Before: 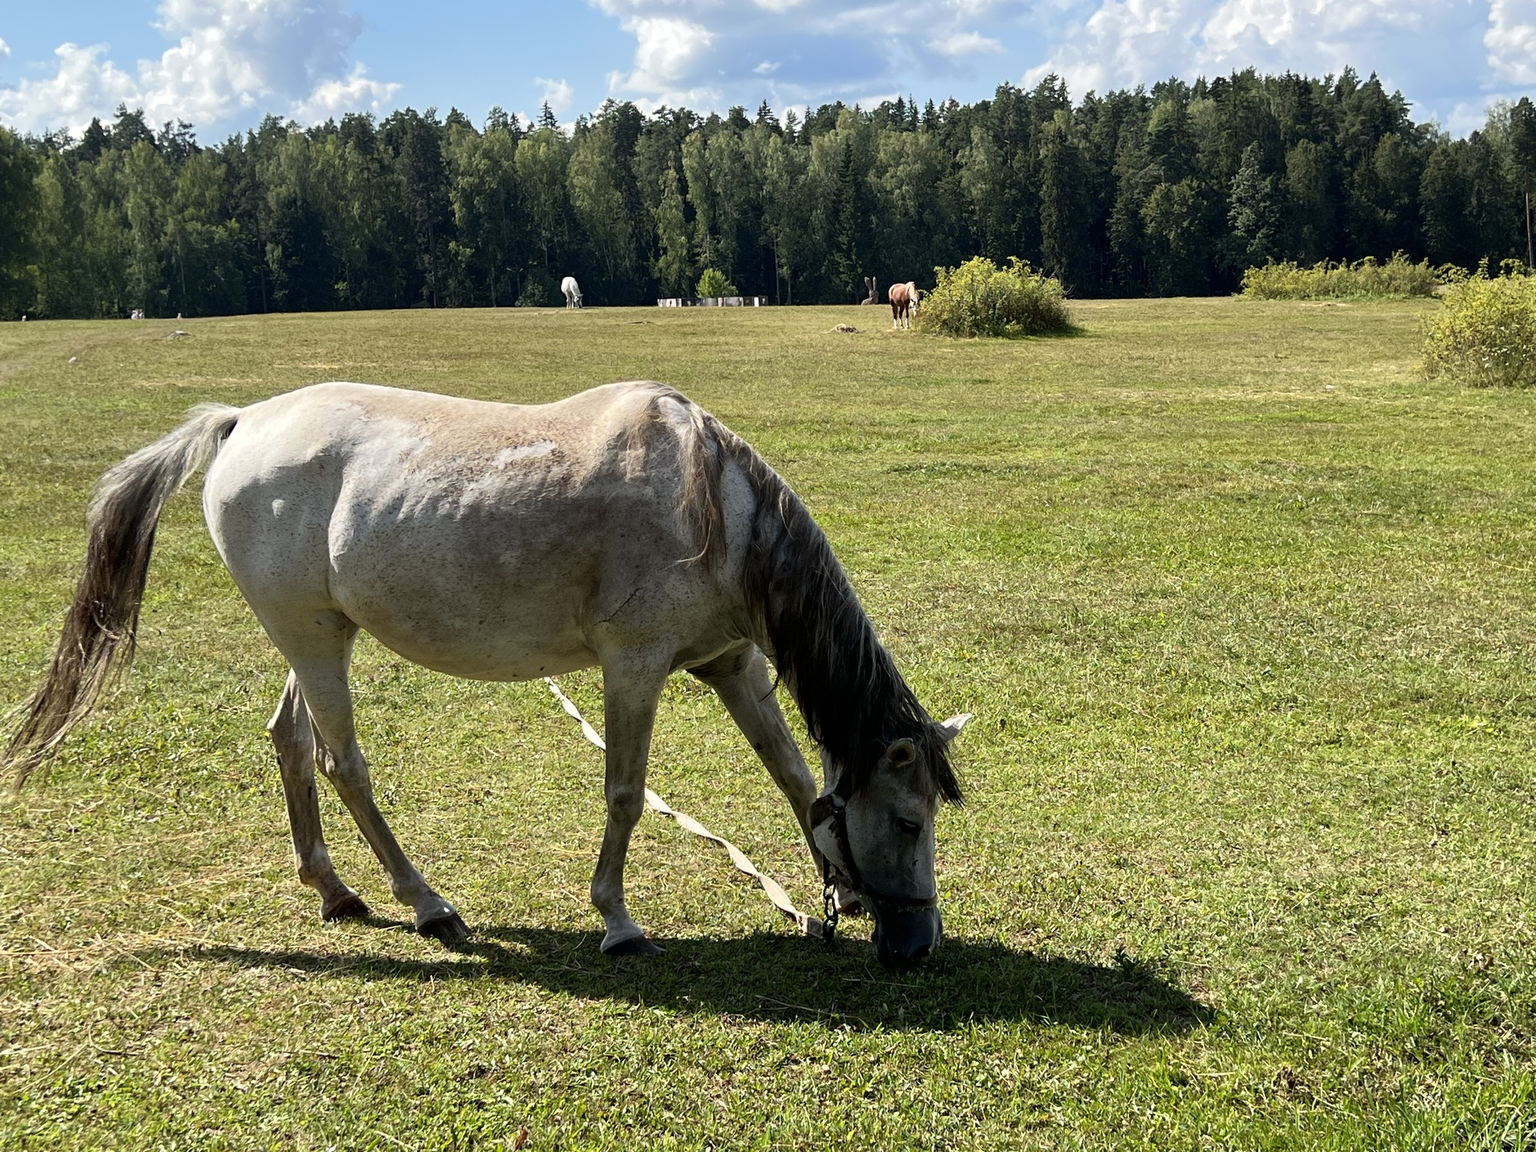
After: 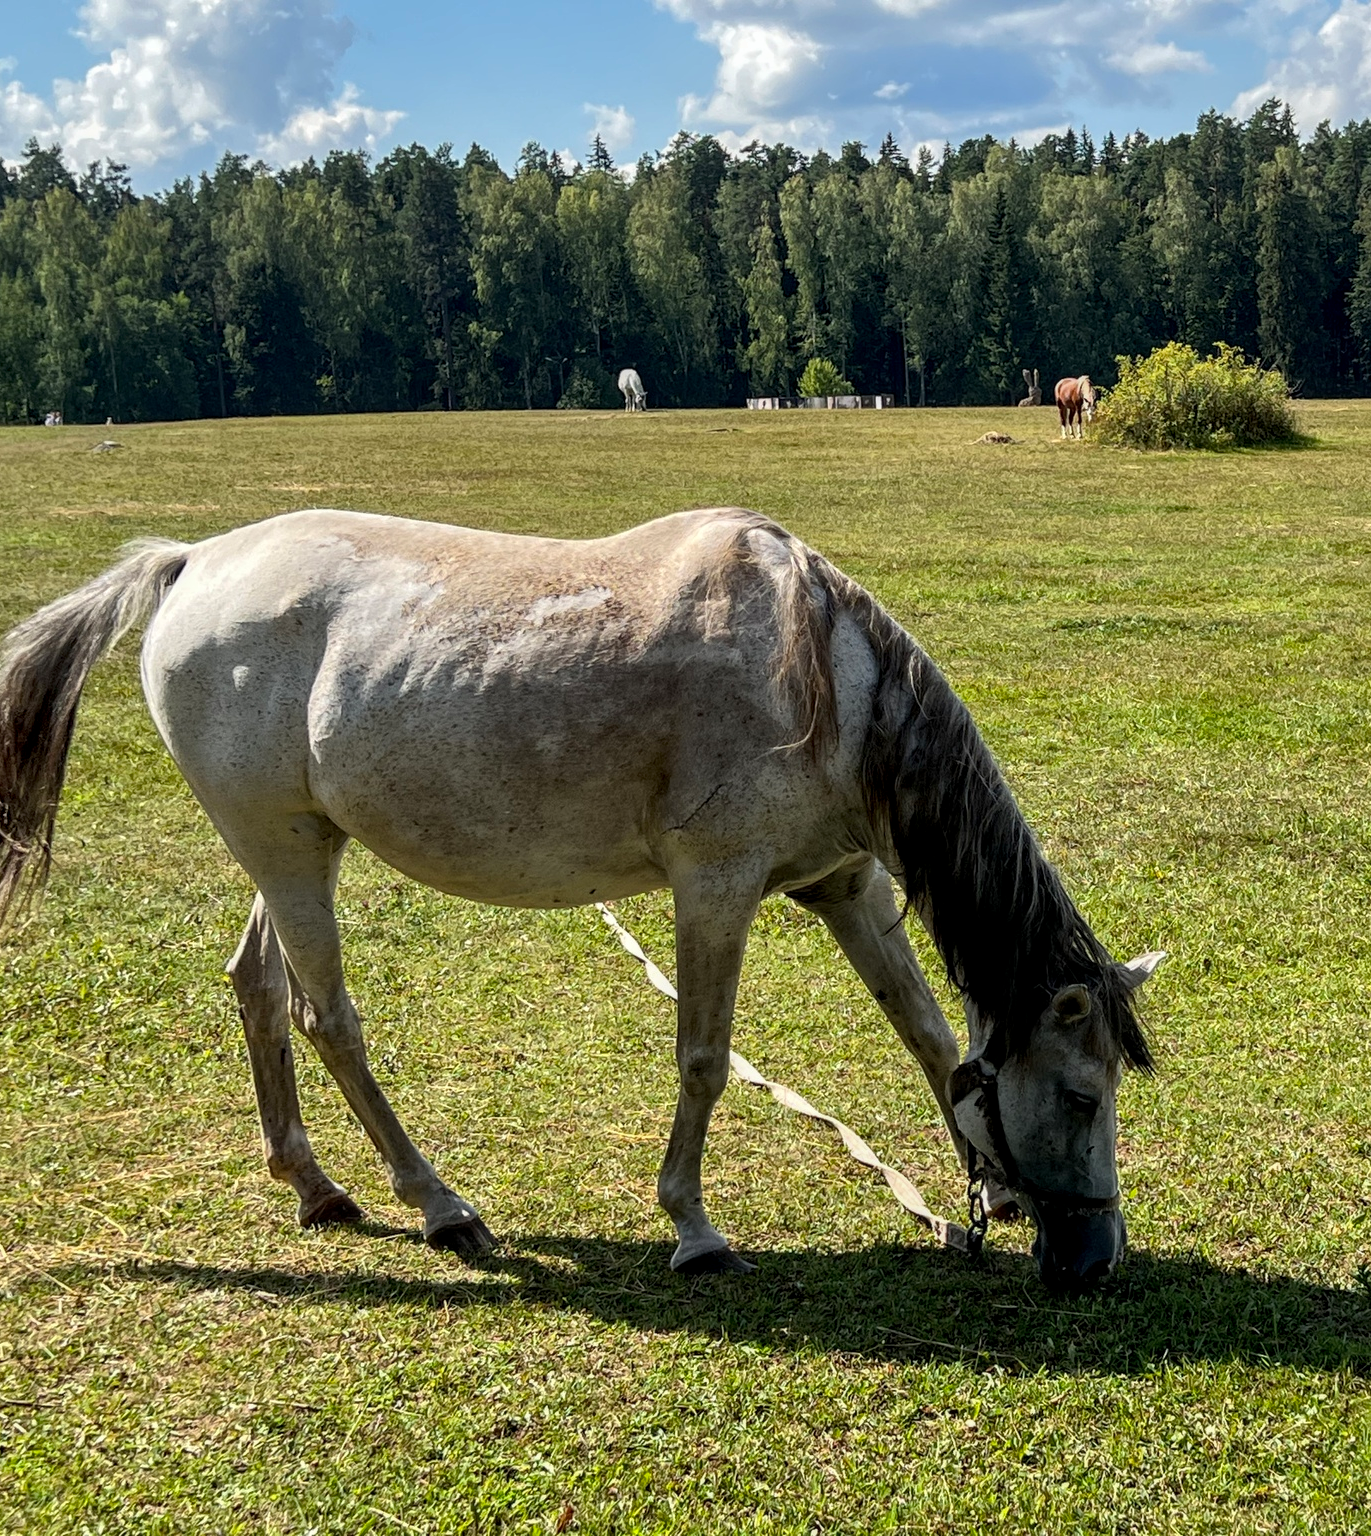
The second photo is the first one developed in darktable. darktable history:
crop and rotate: left 6.359%, right 26.675%
shadows and highlights: shadows 25.46, white point adjustment -2.93, highlights -29.96
local contrast: detail 130%
